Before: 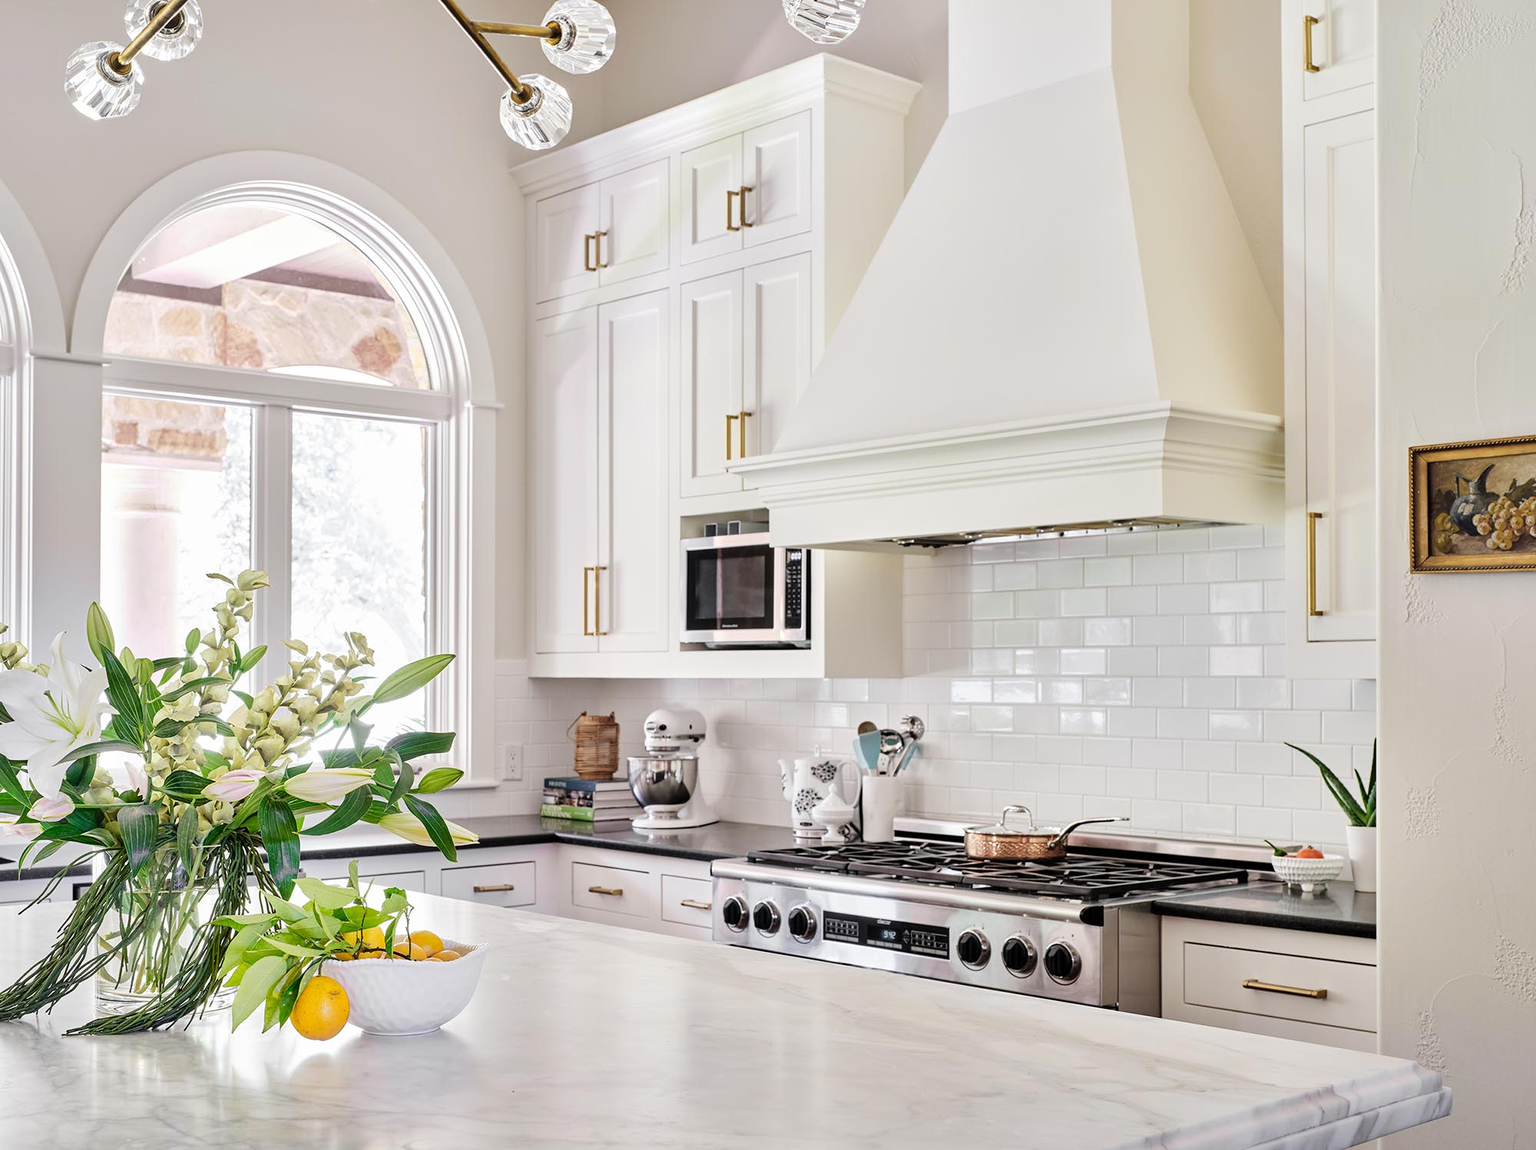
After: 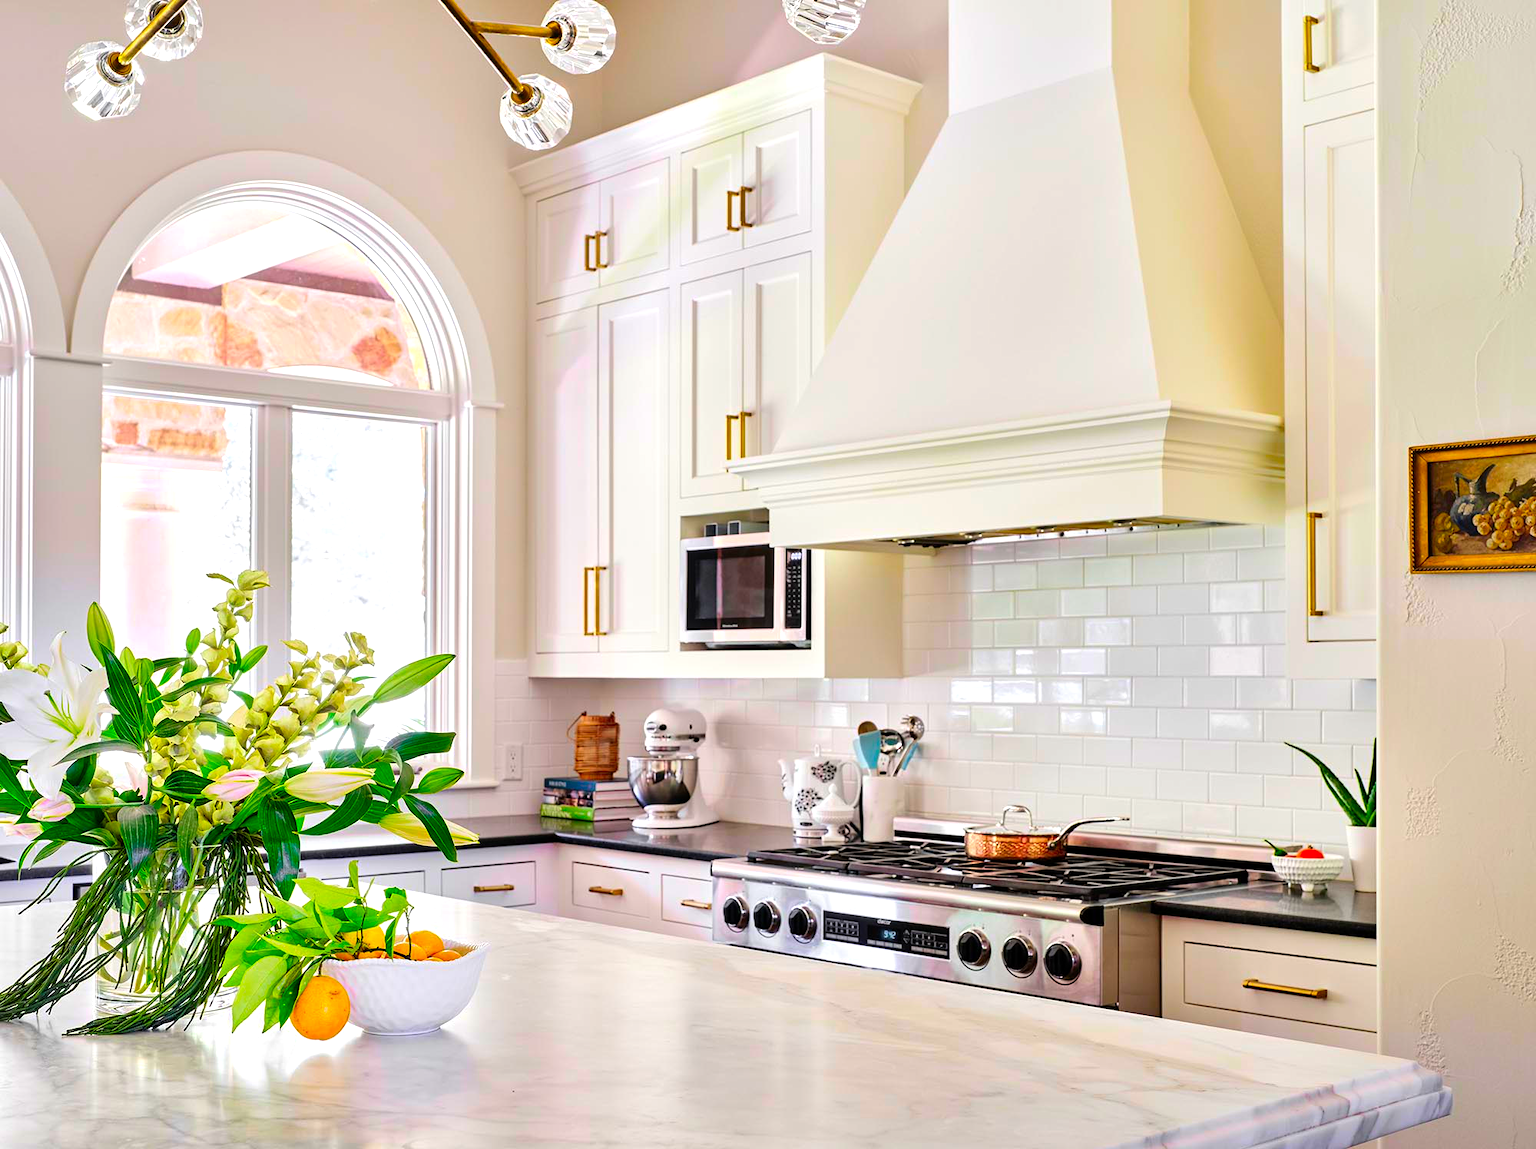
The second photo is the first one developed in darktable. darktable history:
color correction: saturation 2.15
levels: mode automatic, gray 50.8%
color balance: contrast 10%
